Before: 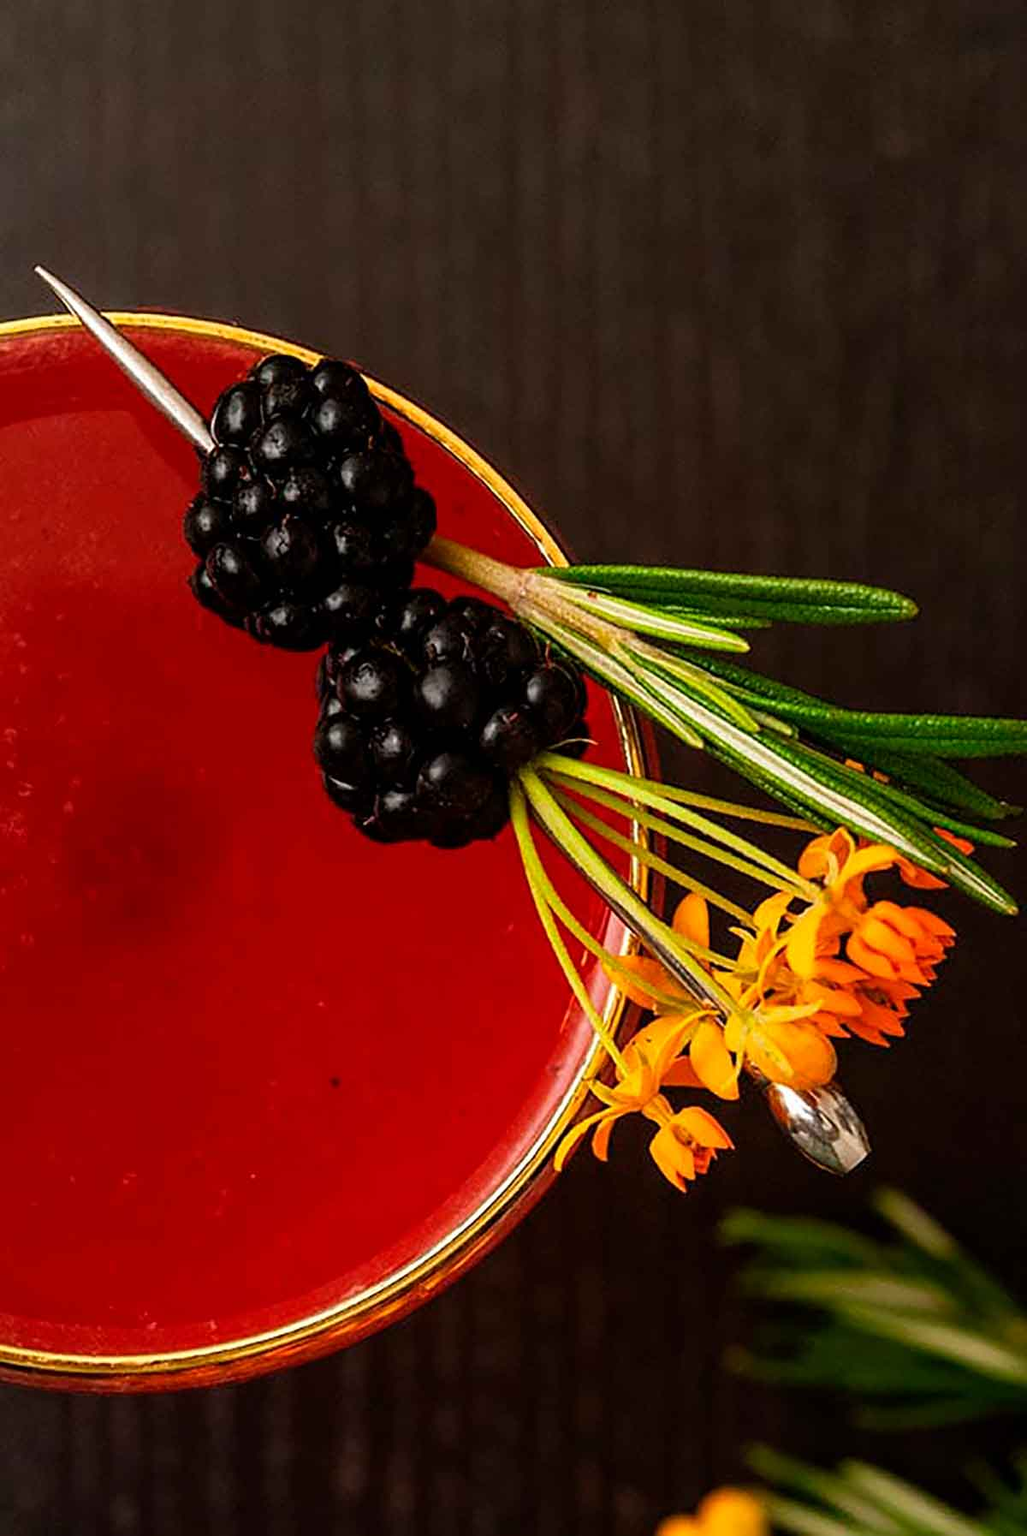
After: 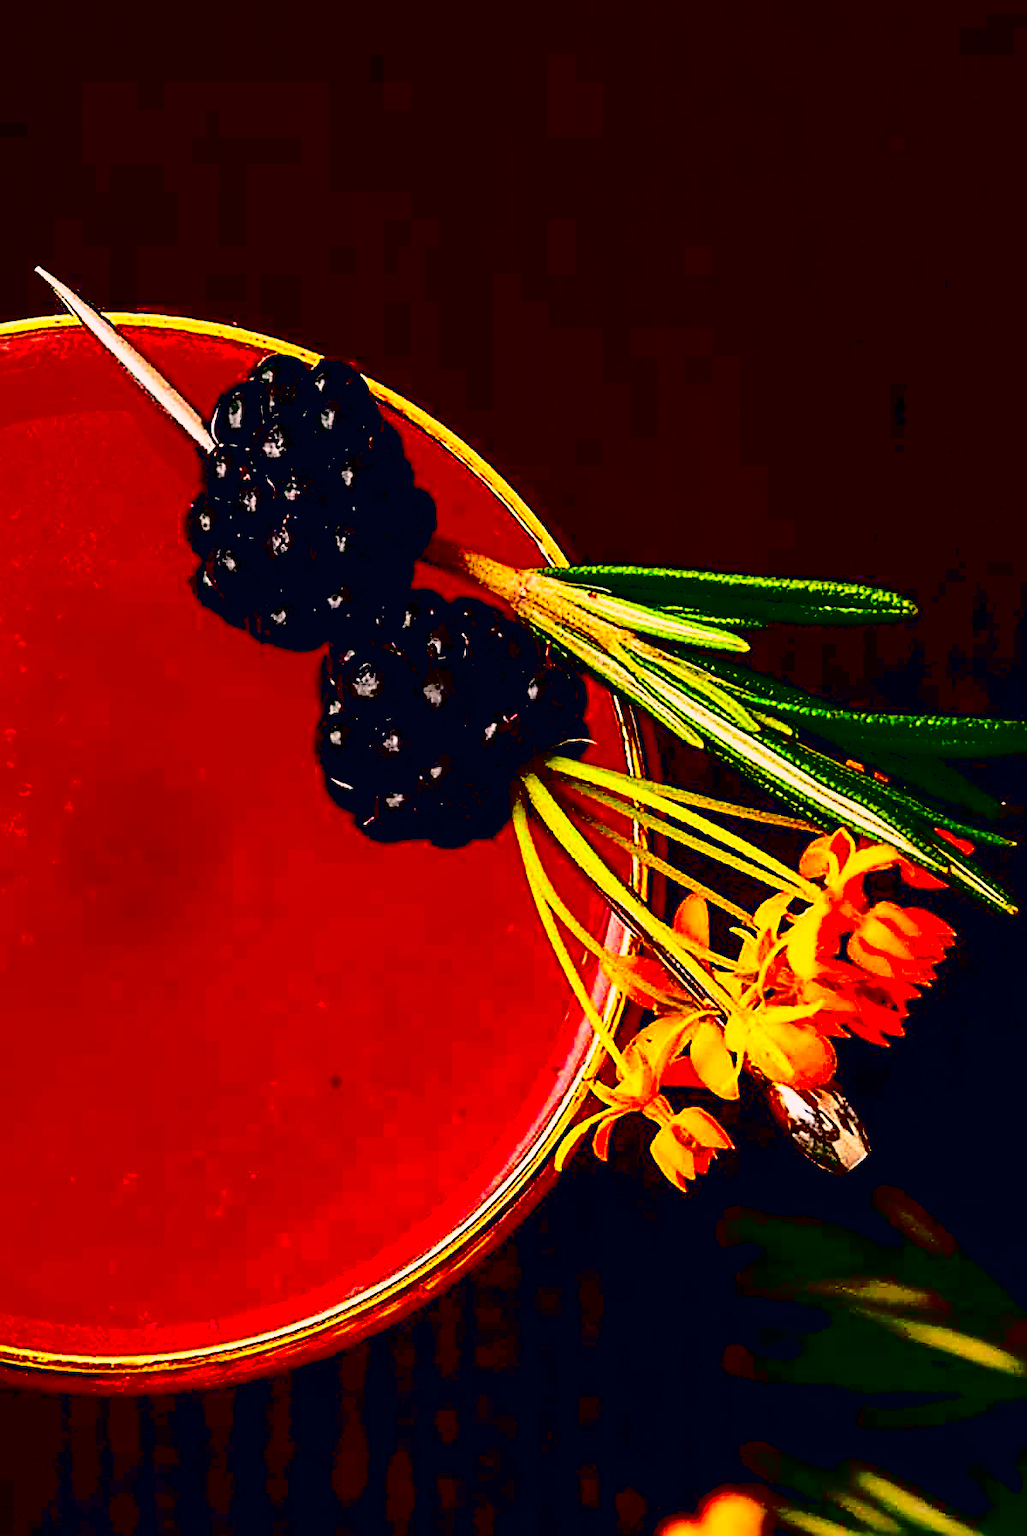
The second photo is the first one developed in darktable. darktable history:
contrast brightness saturation: contrast 0.77, brightness -1, saturation 1
shadows and highlights: on, module defaults
base curve: curves: ch0 [(0, 0) (0.088, 0.125) (0.176, 0.251) (0.354, 0.501) (0.613, 0.749) (1, 0.877)], preserve colors none
color correction: highlights a* 14.46, highlights b* 5.85, shadows a* -5.53, shadows b* -15.24, saturation 0.85
sharpen: radius 1.4, amount 1.25, threshold 0.7
